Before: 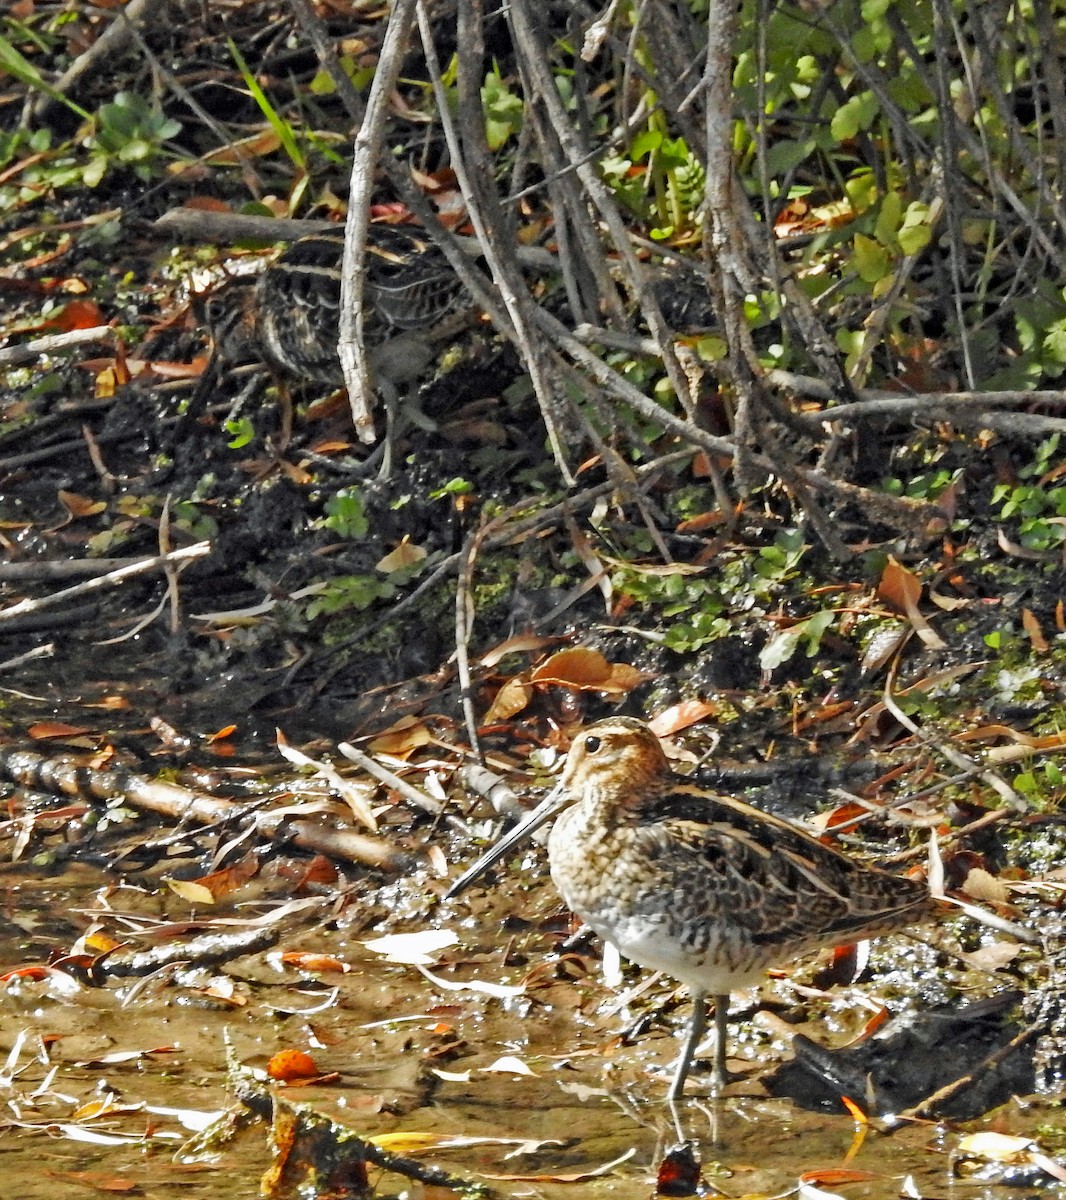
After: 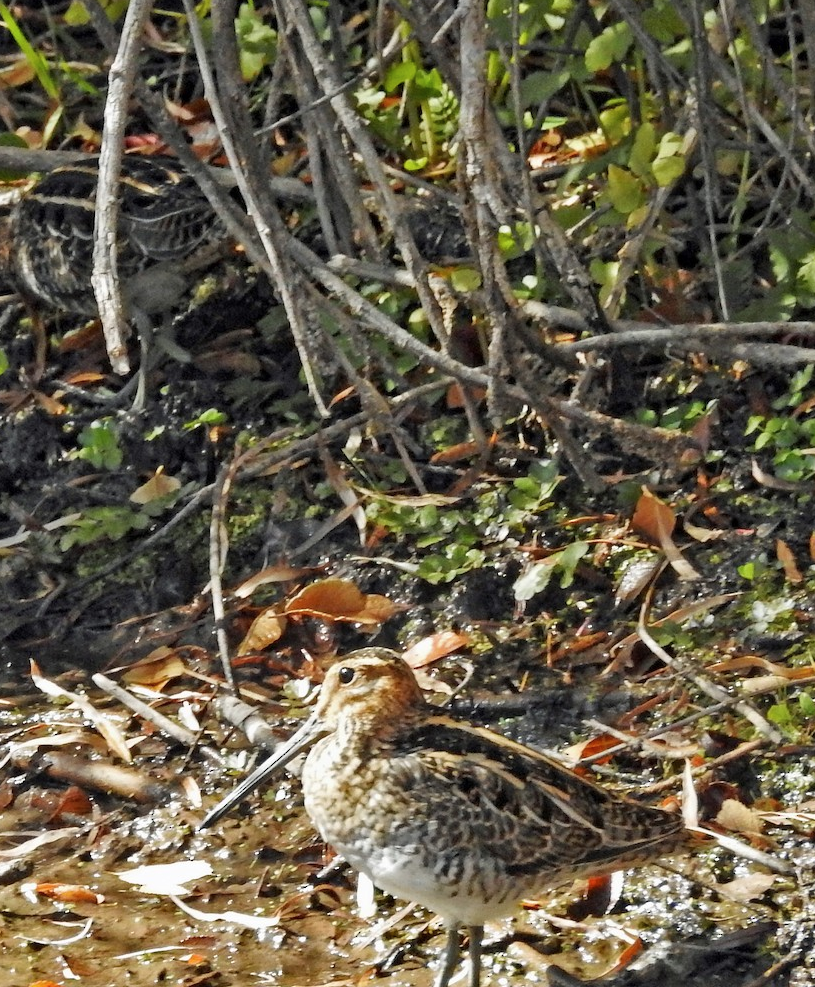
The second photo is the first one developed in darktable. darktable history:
contrast brightness saturation: saturation -0.05
crop: left 23.095%, top 5.827%, bottom 11.854%
